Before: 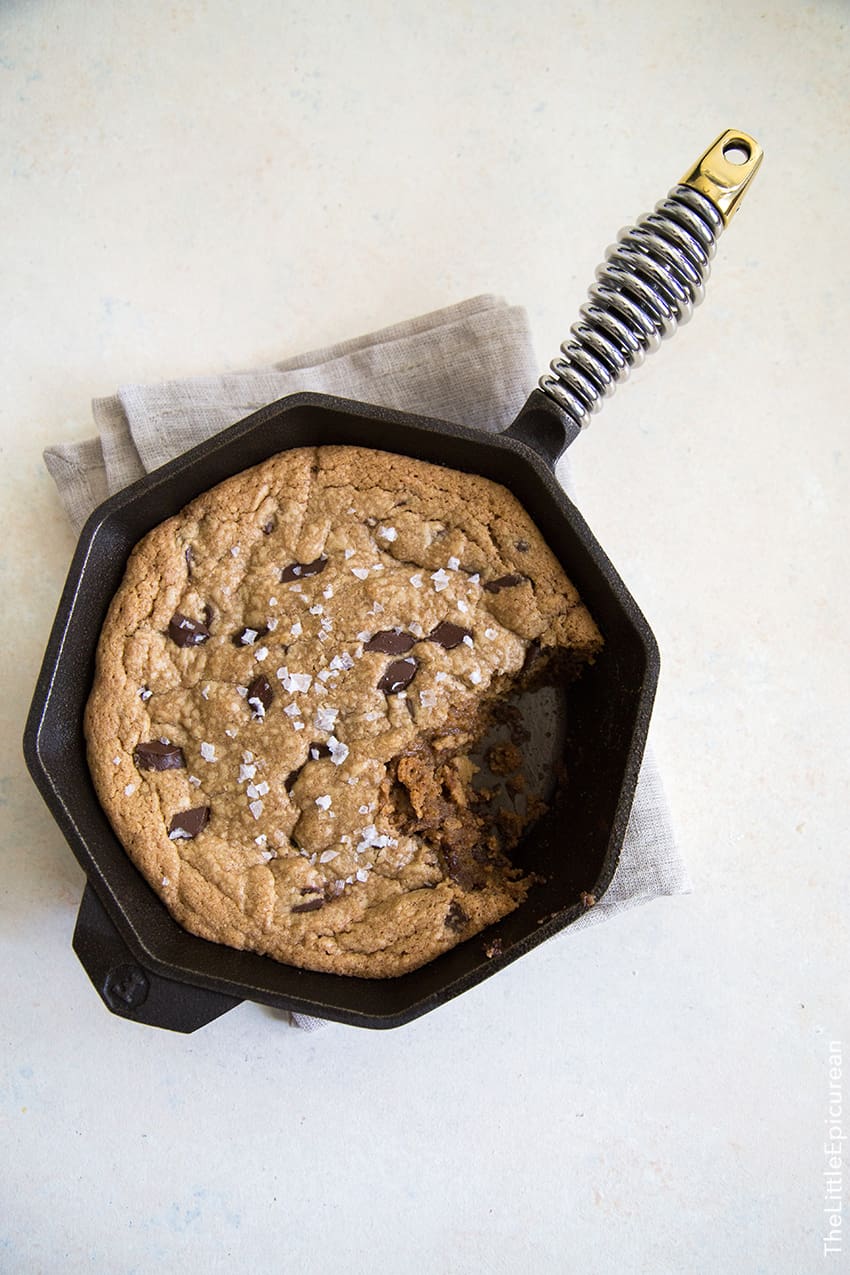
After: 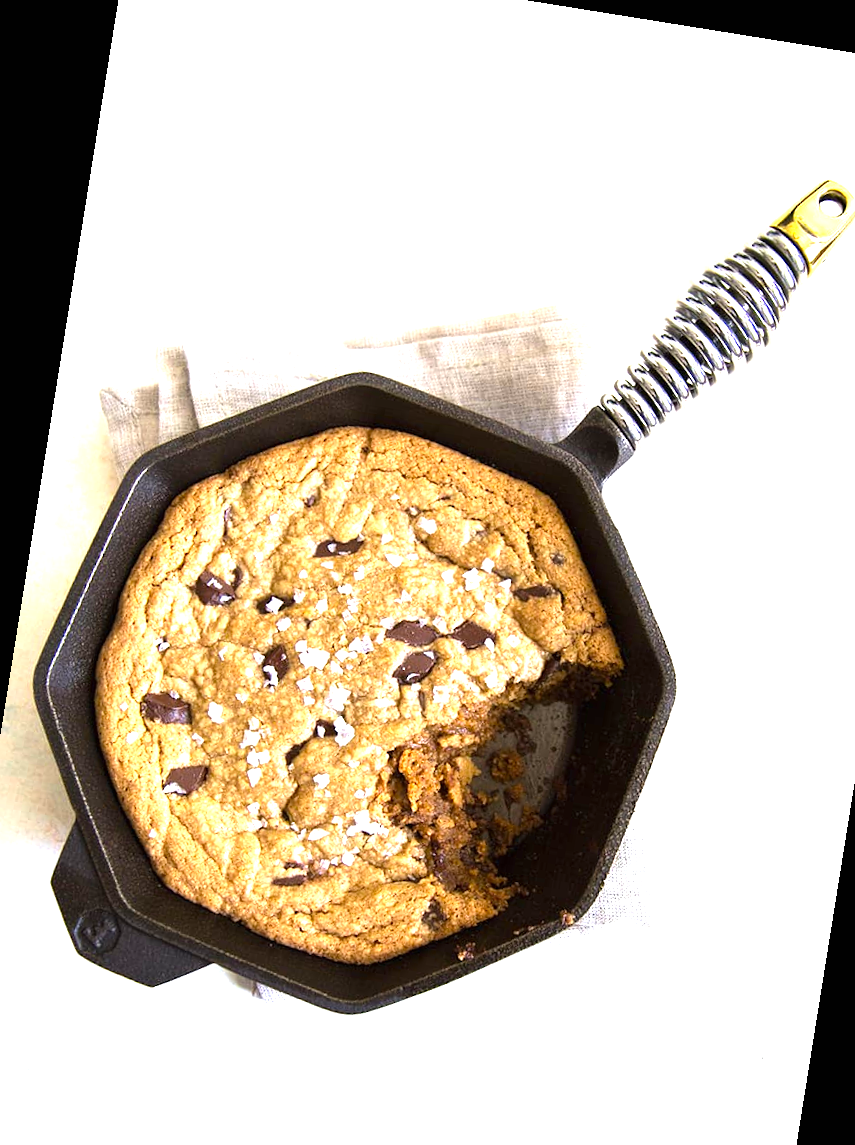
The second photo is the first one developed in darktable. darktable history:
color balance: contrast 6.48%, output saturation 113.3%
exposure: black level correction 0, exposure 1.2 EV, compensate exposure bias true, compensate highlight preservation false
rotate and perspective: rotation 9.12°, automatic cropping off
crop and rotate: left 7.196%, top 4.574%, right 10.605%, bottom 13.178%
